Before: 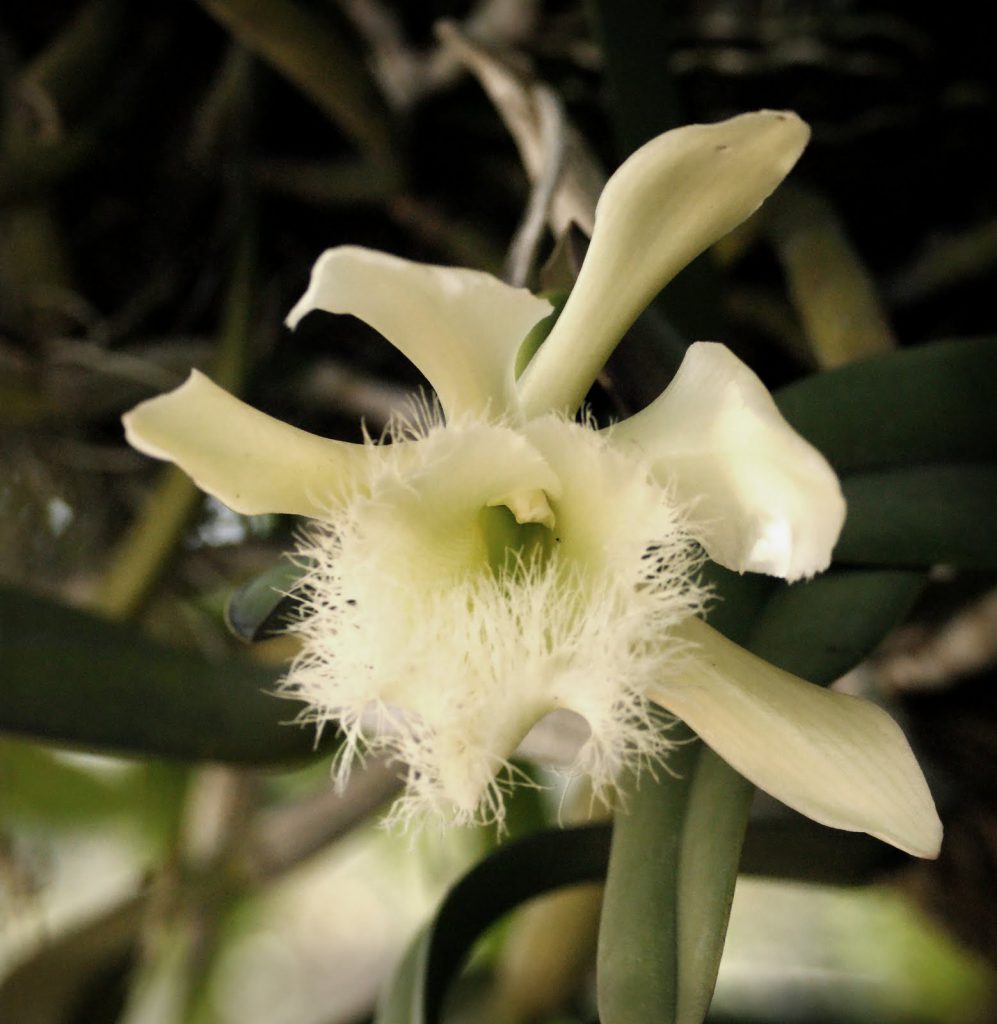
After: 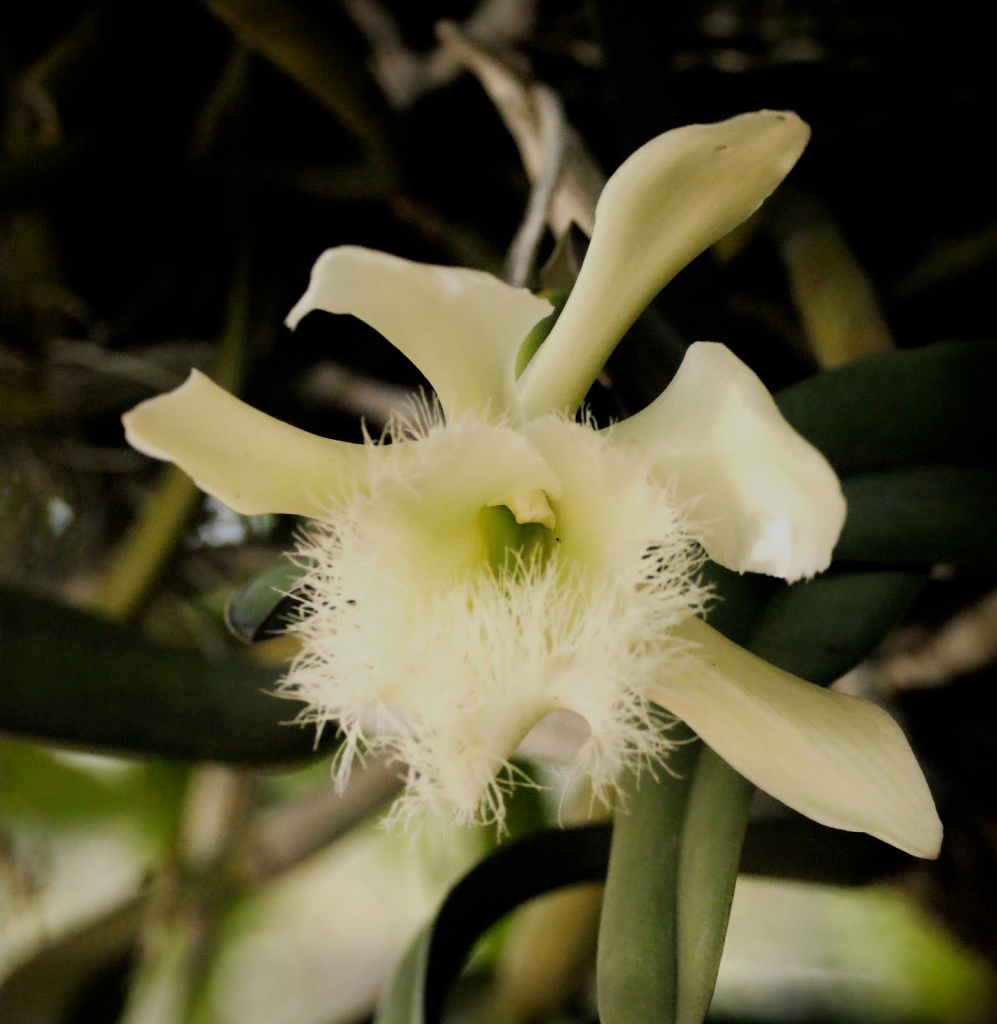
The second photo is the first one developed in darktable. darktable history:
shadows and highlights: shadows -24.28, highlights 49.77, soften with gaussian
contrast brightness saturation: contrast 0.04, saturation 0.16
filmic rgb: black relative exposure -7.65 EV, white relative exposure 4.56 EV, hardness 3.61
